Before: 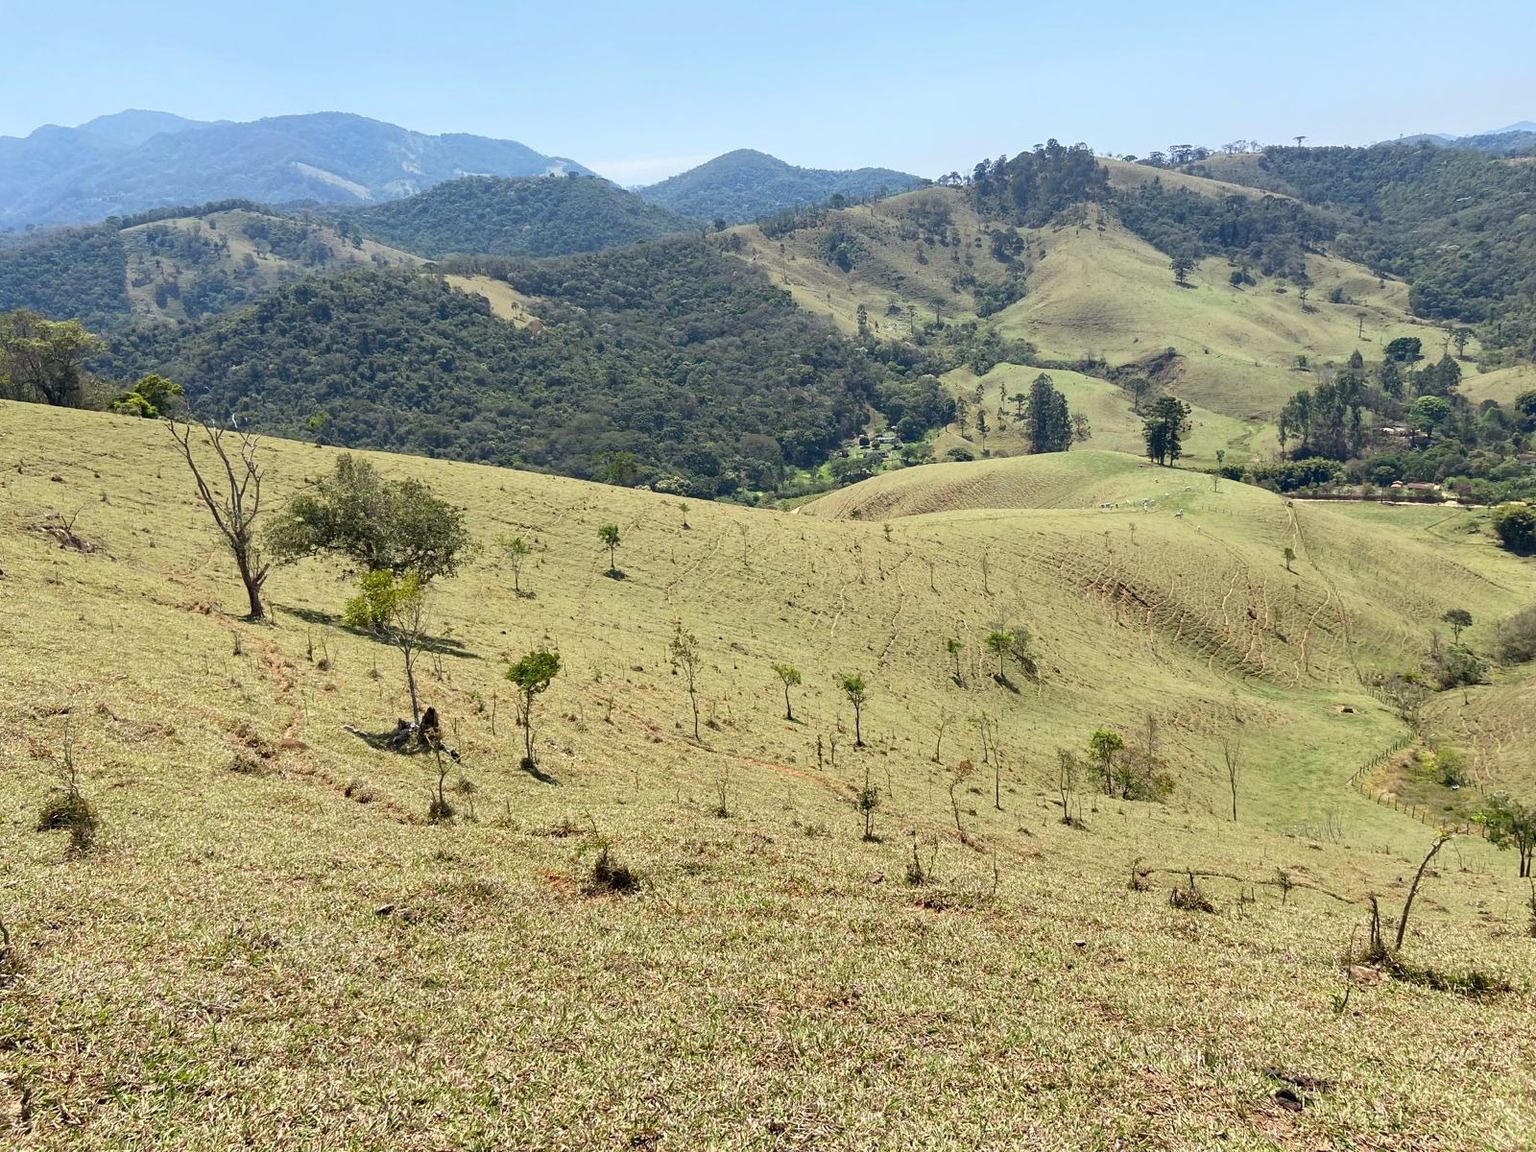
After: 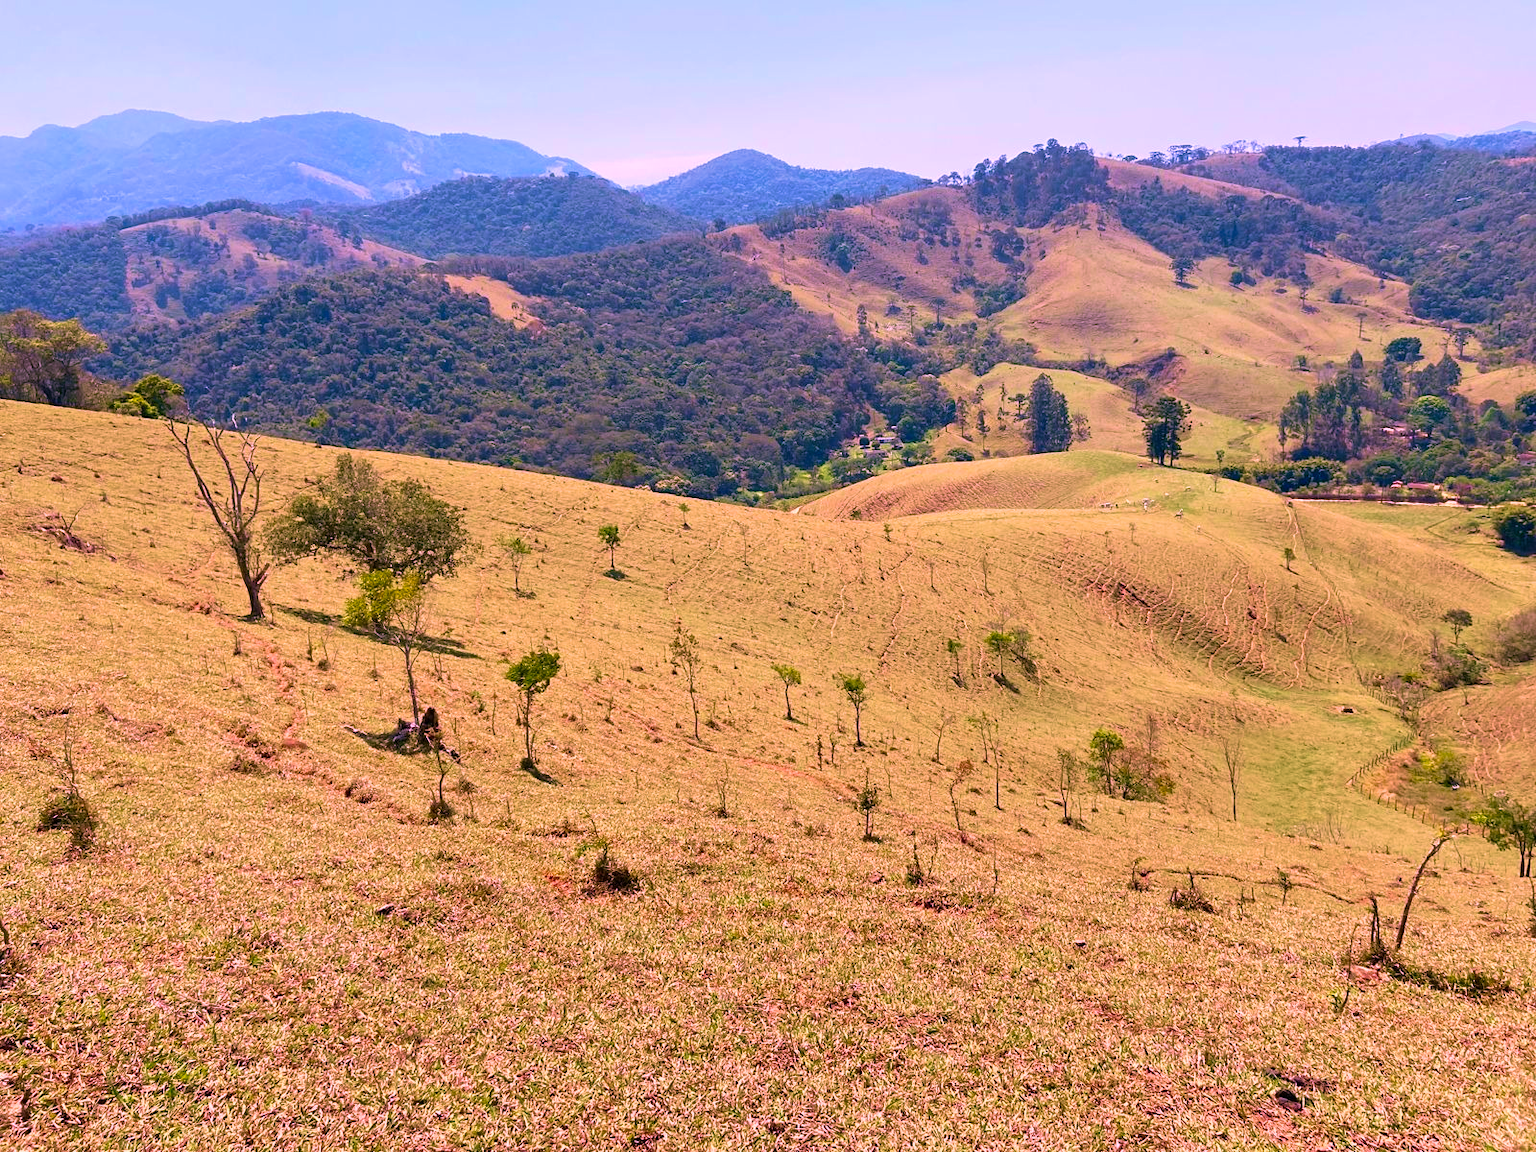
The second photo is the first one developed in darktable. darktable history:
velvia: strength 44.96%
color correction: highlights a* 19.02, highlights b* -11.8, saturation 1.7
